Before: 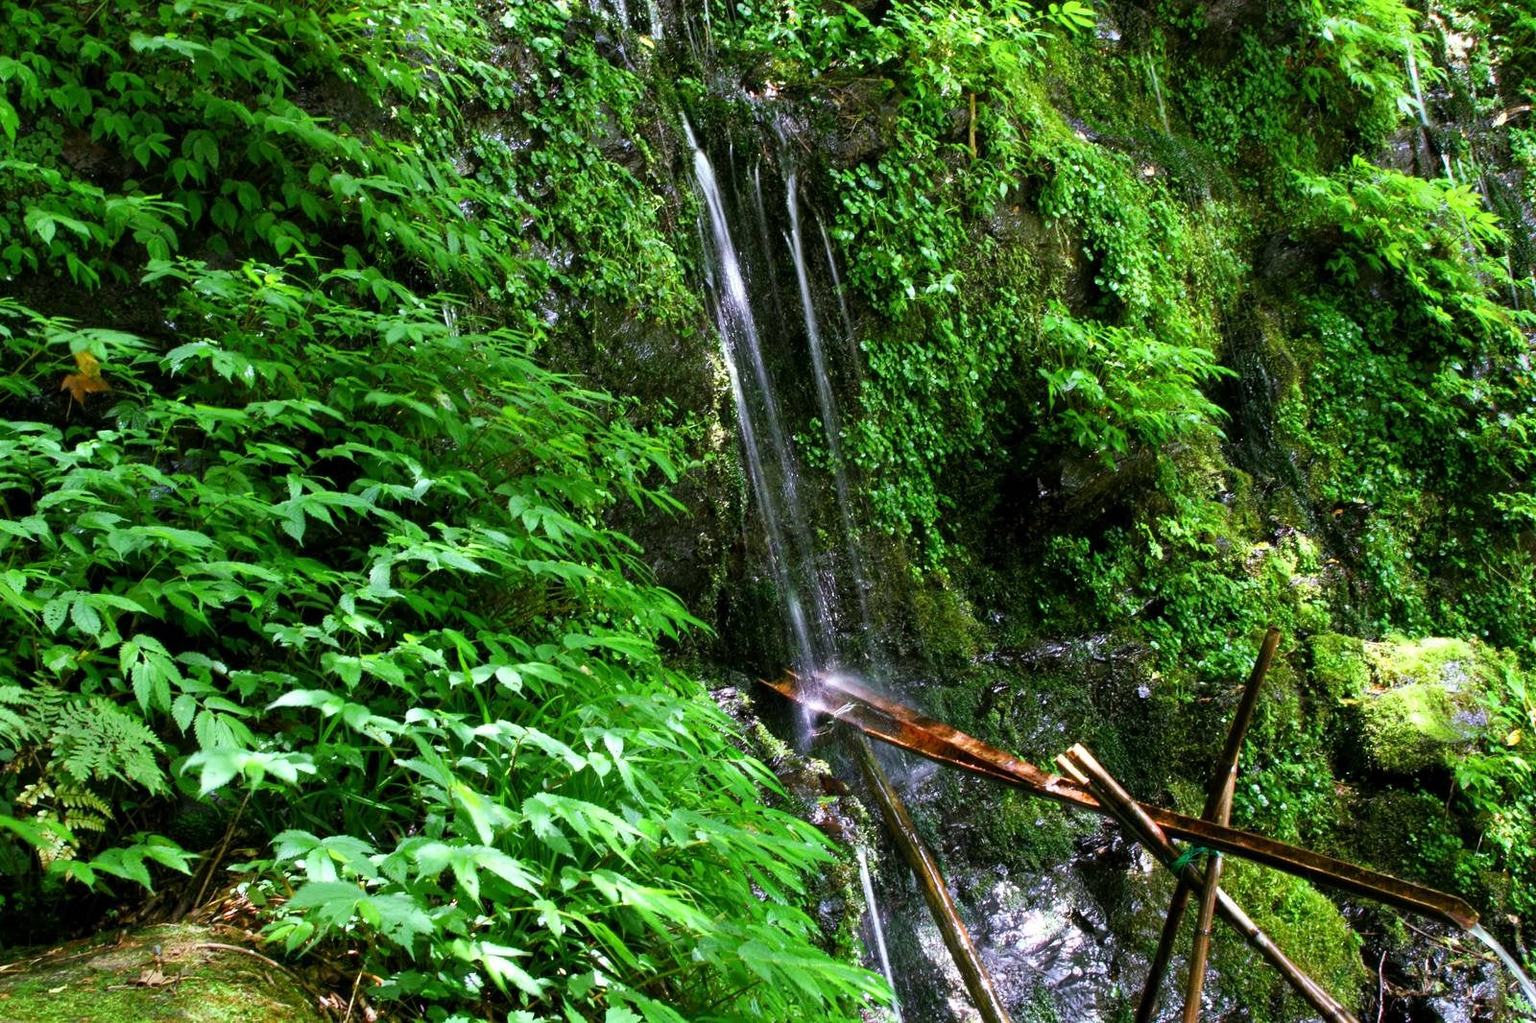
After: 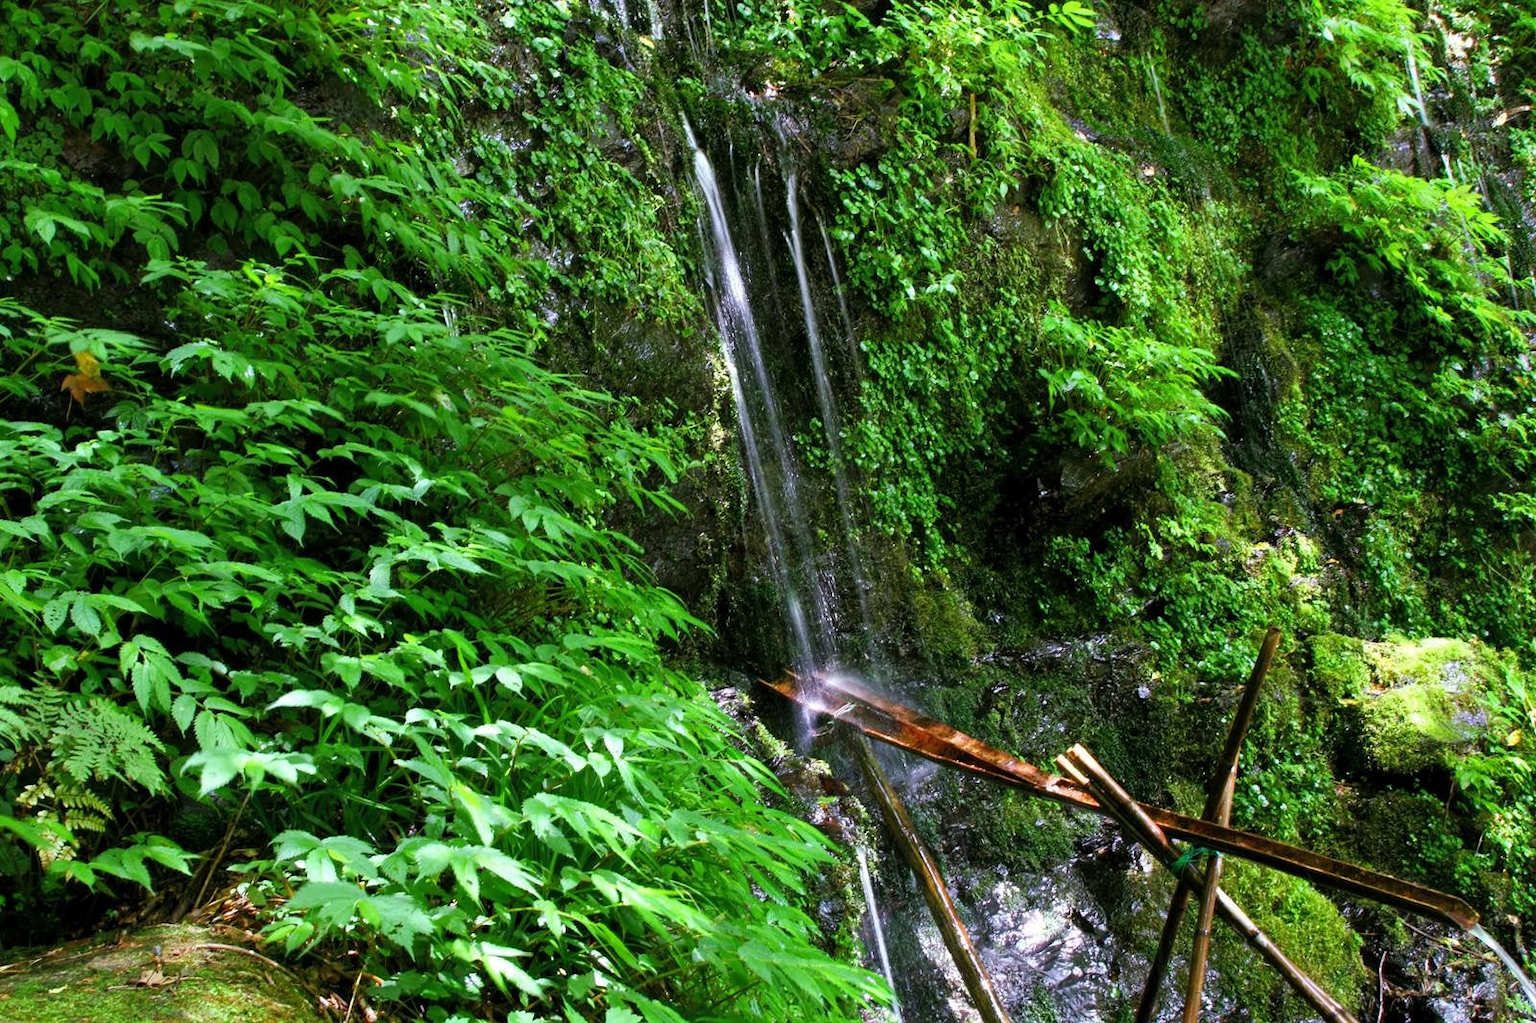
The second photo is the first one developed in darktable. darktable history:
shadows and highlights: shadows 25.46, highlights -25.58
